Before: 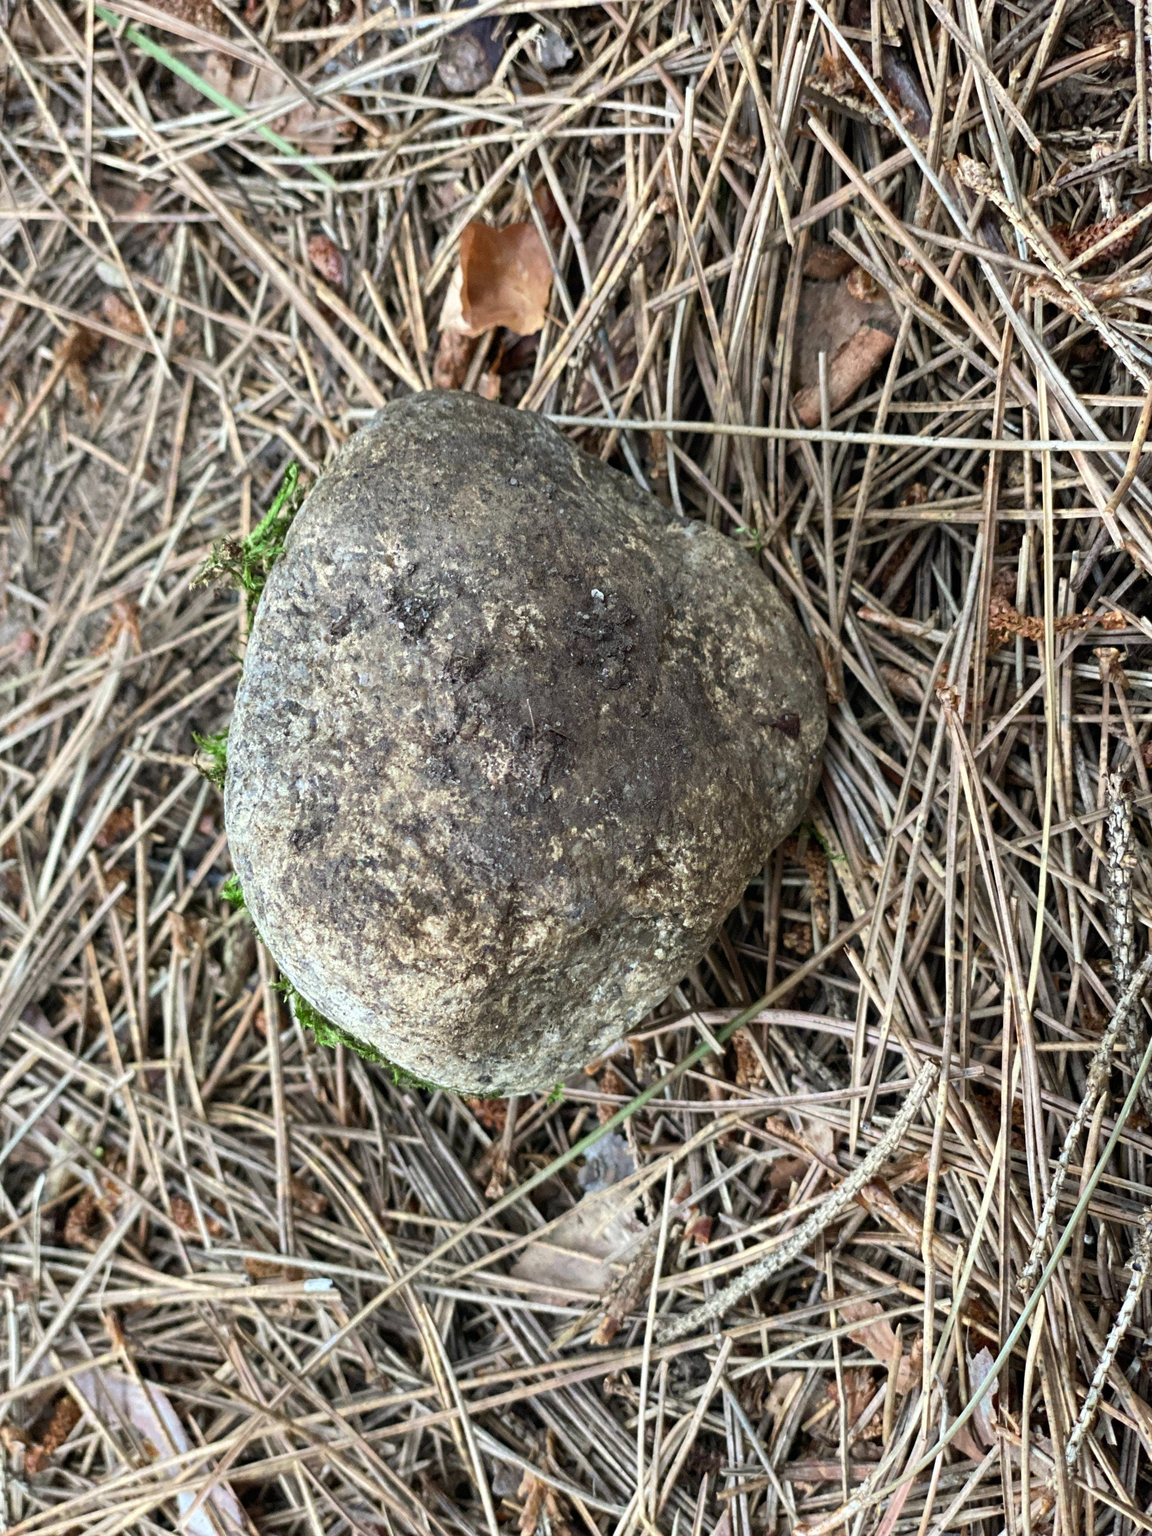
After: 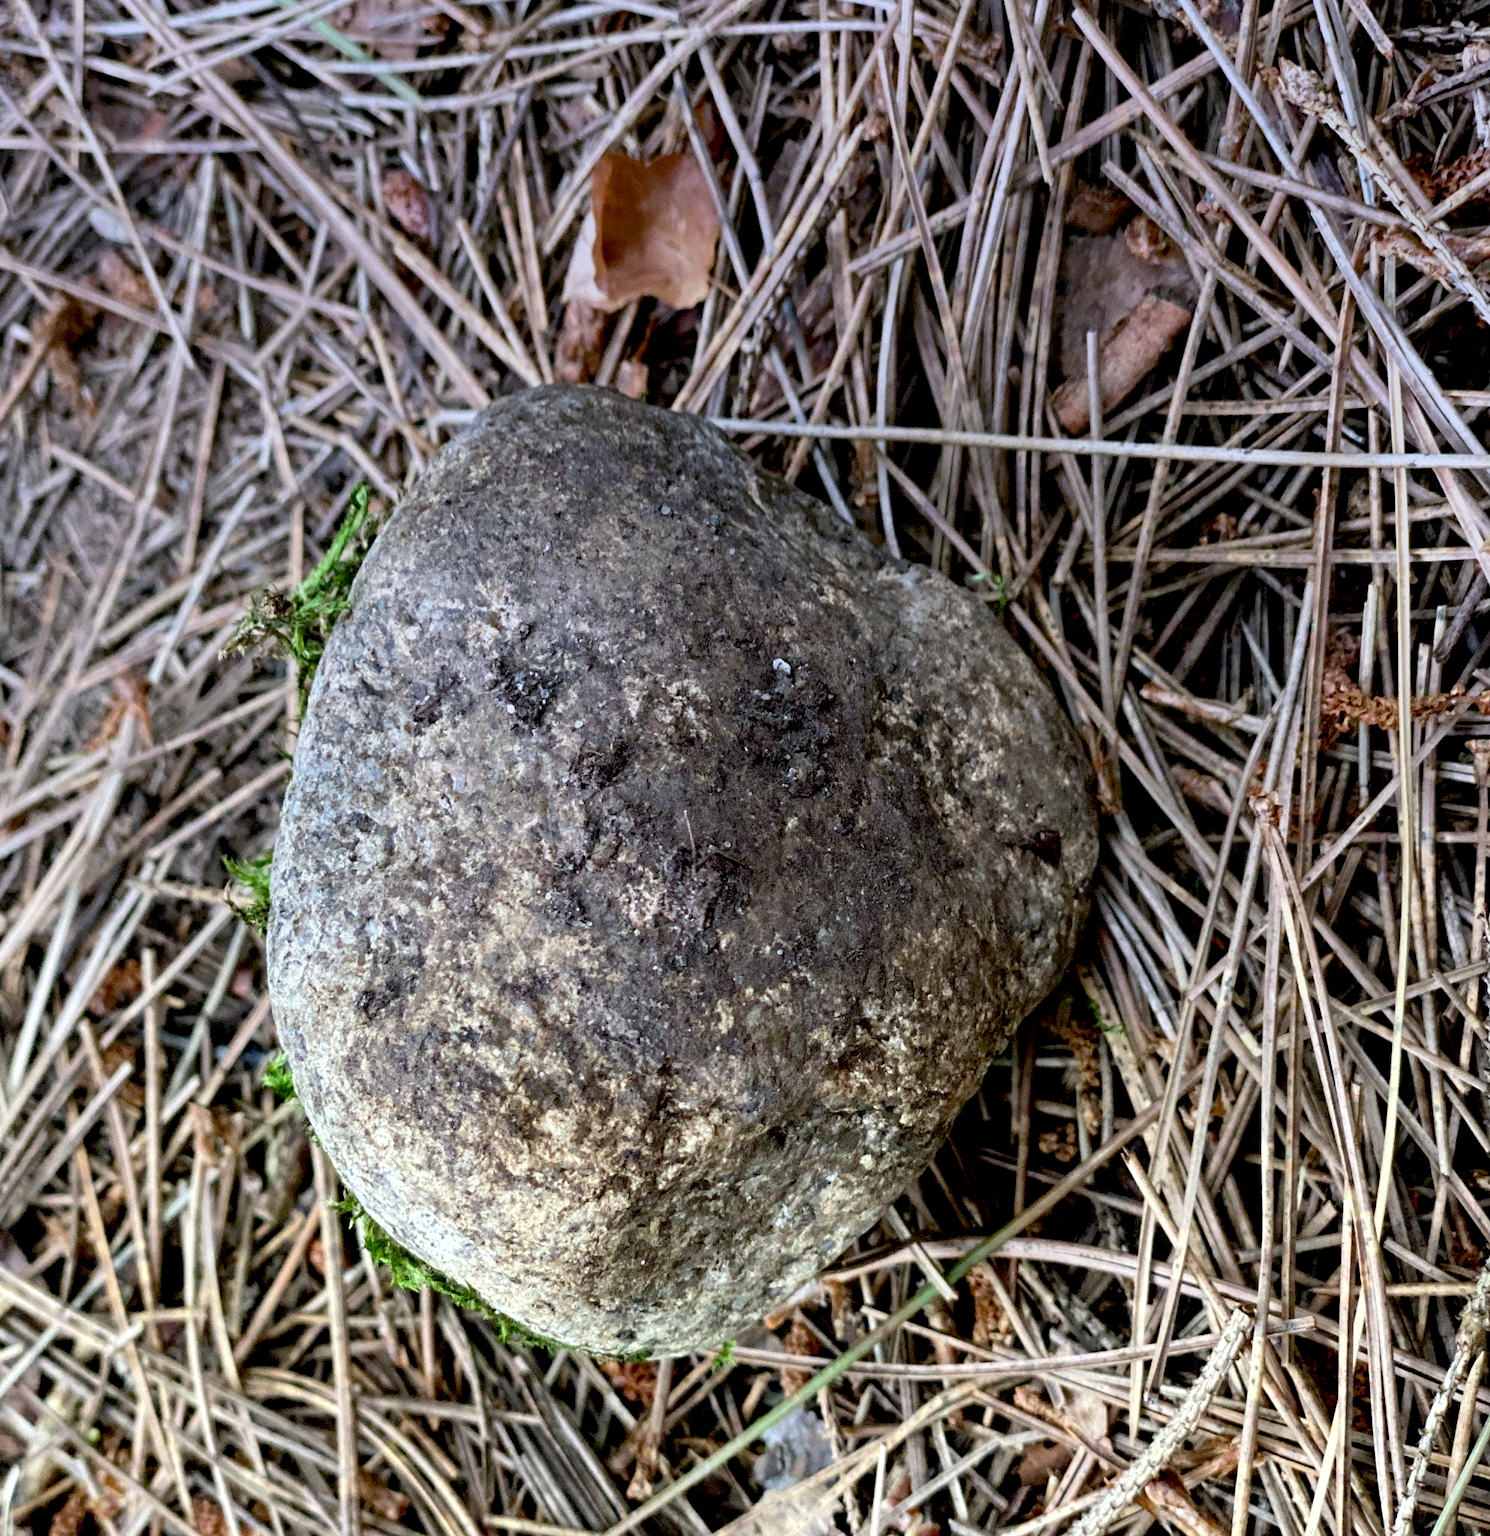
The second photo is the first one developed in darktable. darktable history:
crop: left 2.737%, top 7.287%, right 3.421%, bottom 20.179%
exposure: black level correction 0.025, exposure 0.182 EV, compensate highlight preservation false
graduated density: hue 238.83°, saturation 50%
